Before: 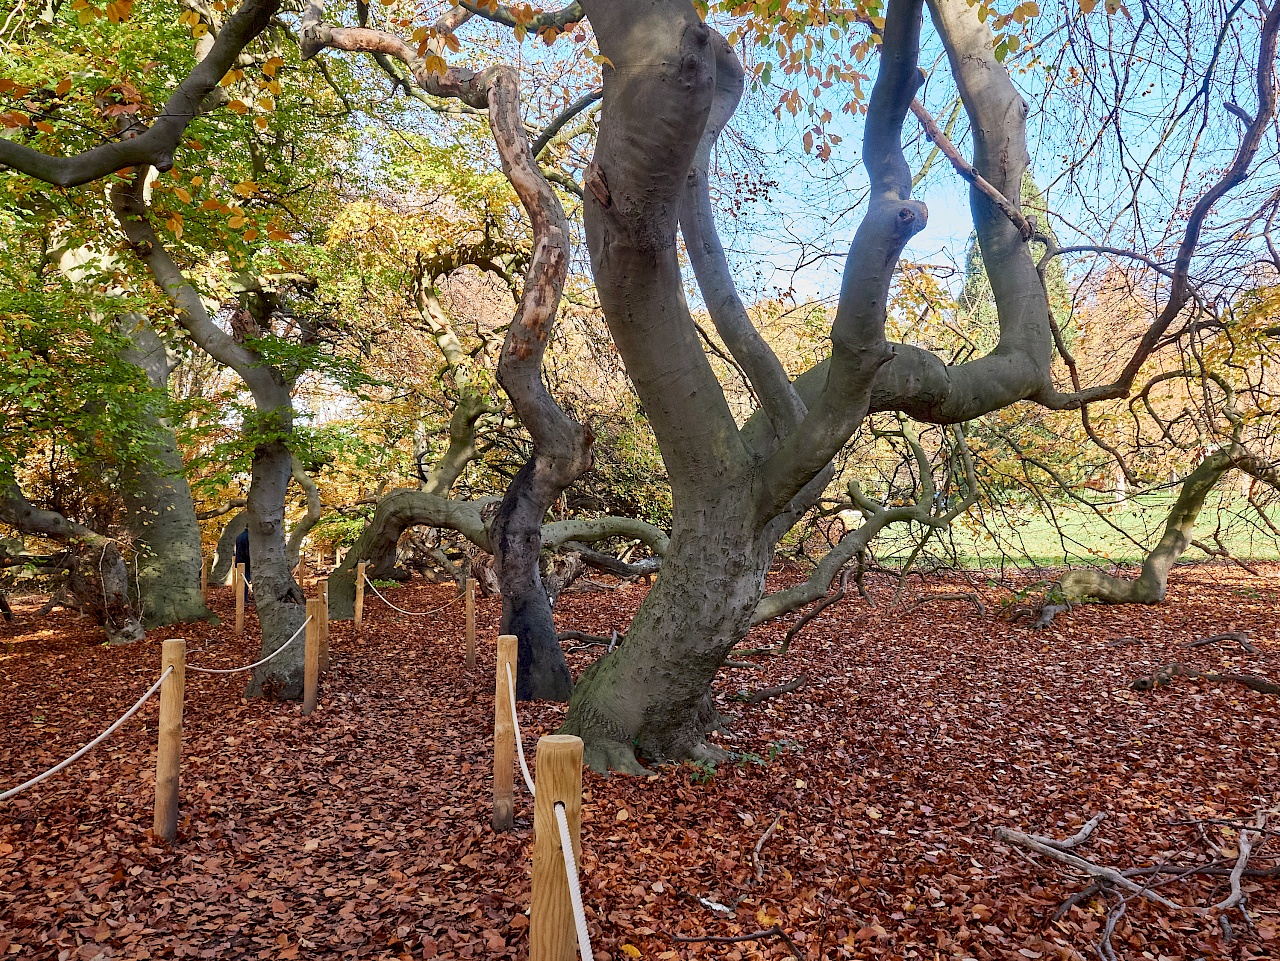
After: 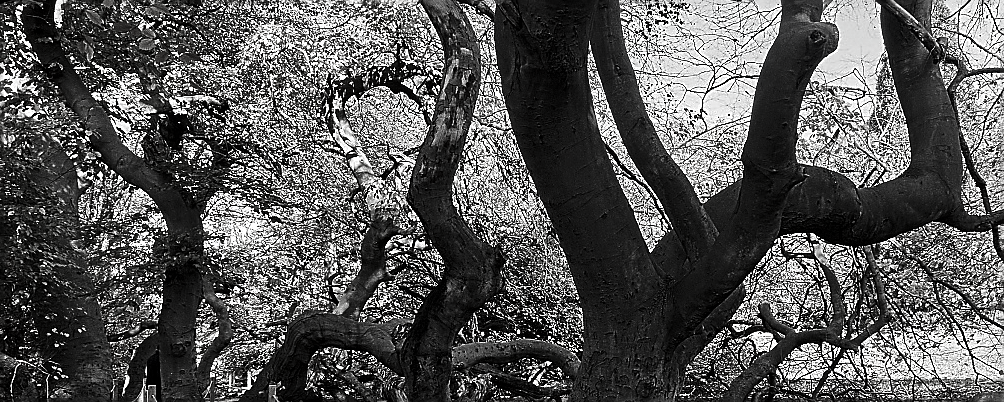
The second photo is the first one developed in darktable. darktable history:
crop: left 6.994%, top 18.559%, right 14.494%, bottom 39.535%
sharpen: radius 1.383, amount 1.248, threshold 0.675
exposure: exposure 0.129 EV, compensate highlight preservation false
contrast brightness saturation: contrast -0.031, brightness -0.57, saturation -0.985
